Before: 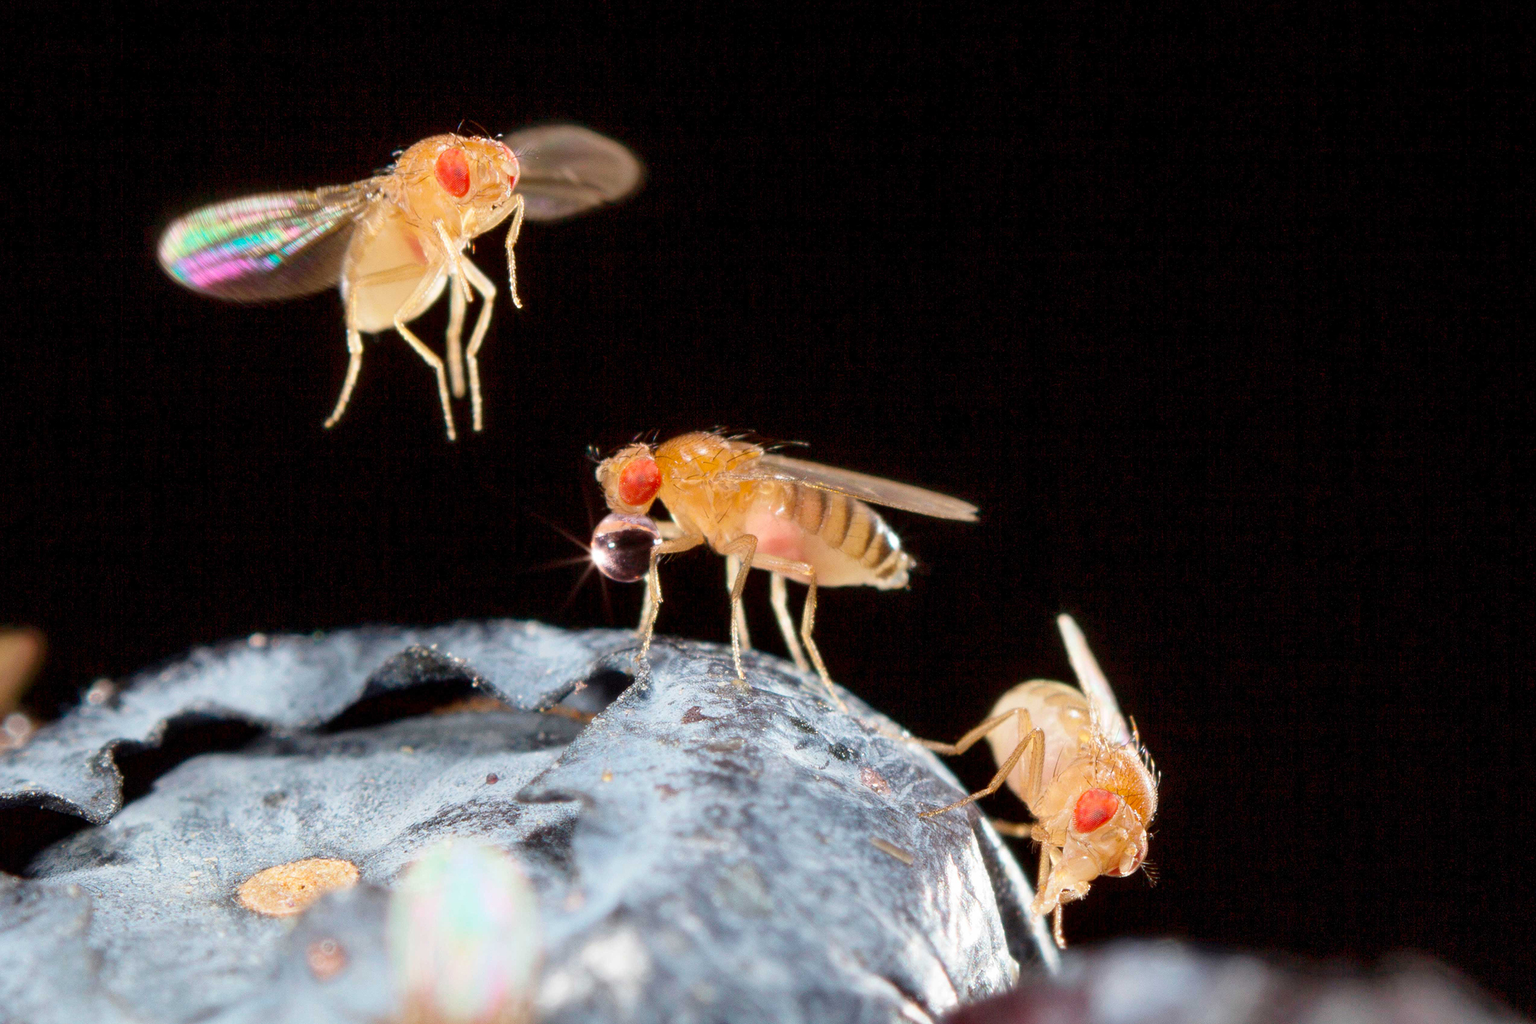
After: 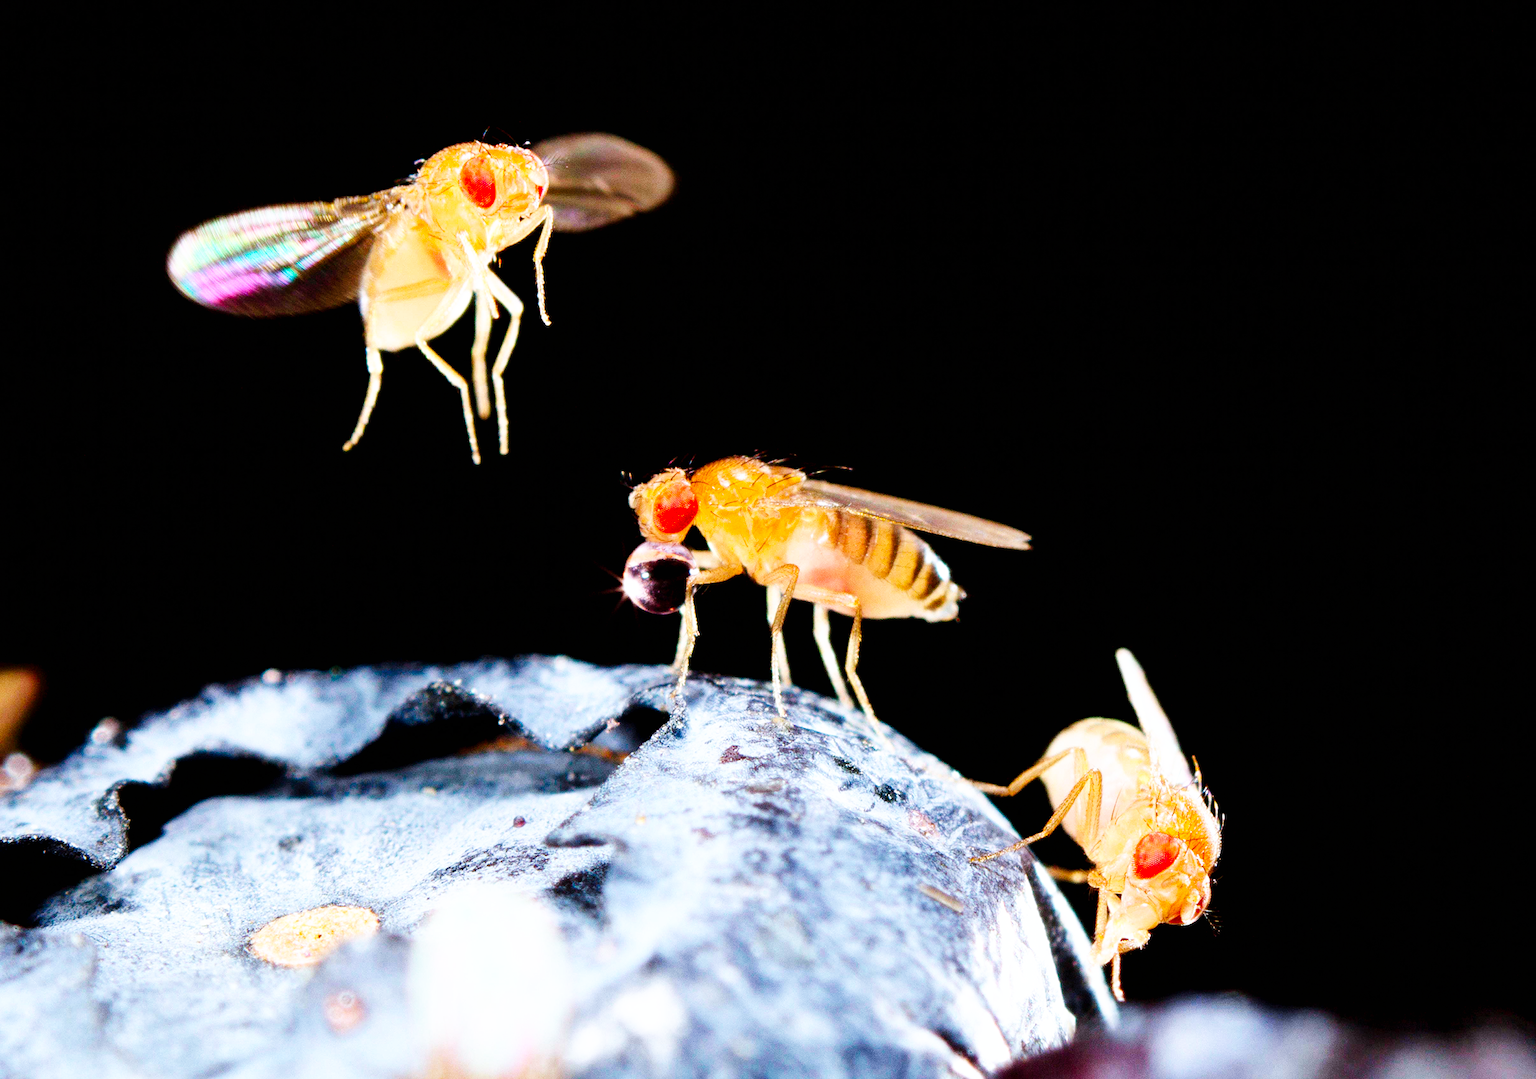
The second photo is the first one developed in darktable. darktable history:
tone curve: curves: ch0 [(0, 0) (0.003, 0.002) (0.011, 0.002) (0.025, 0.002) (0.044, 0.002) (0.069, 0.002) (0.1, 0.003) (0.136, 0.008) (0.177, 0.03) (0.224, 0.058) (0.277, 0.139) (0.335, 0.233) (0.399, 0.363) (0.468, 0.506) (0.543, 0.649) (0.623, 0.781) (0.709, 0.88) (0.801, 0.956) (0.898, 0.994) (1, 1)], preserve colors none
crop and rotate: right 5.167%
white balance: red 0.954, blue 1.079
